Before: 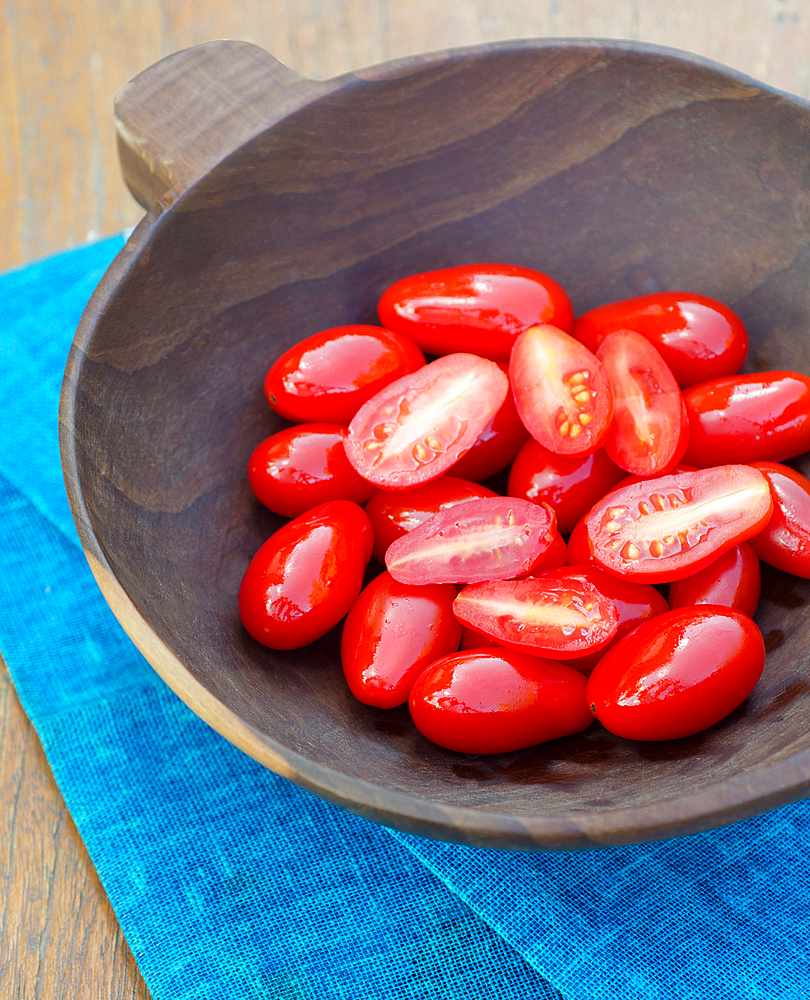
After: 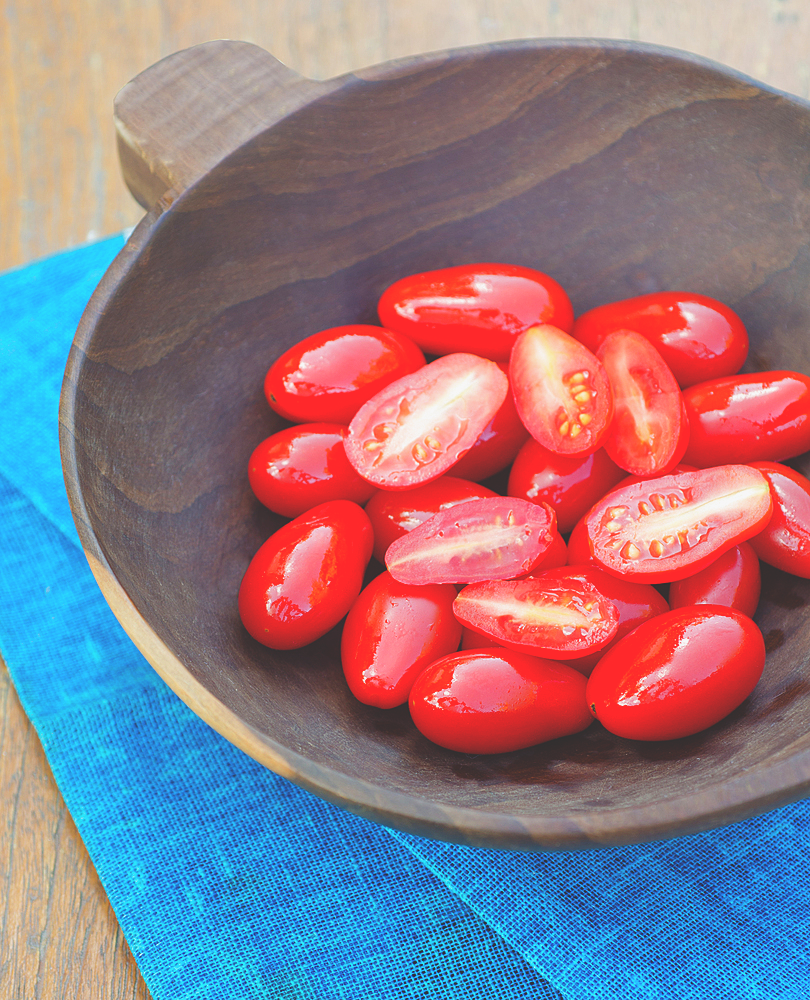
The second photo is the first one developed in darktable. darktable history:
exposure: black level correction -0.024, exposure -0.117 EV, compensate exposure bias true, compensate highlight preservation false
levels: levels [0, 0.478, 1]
